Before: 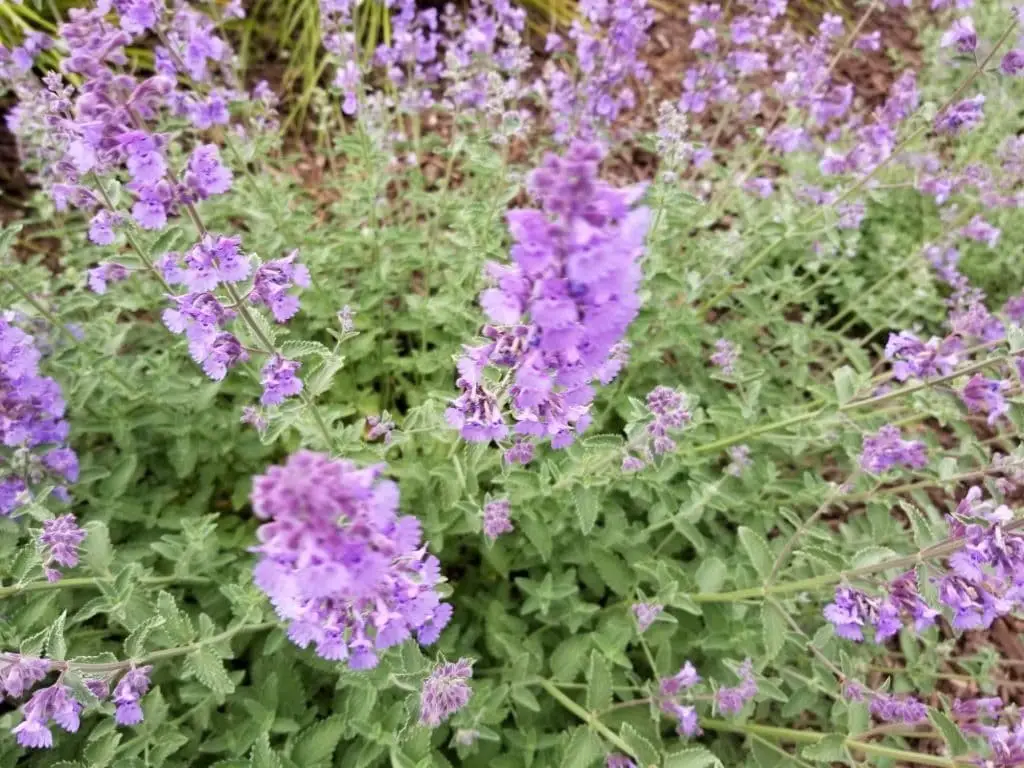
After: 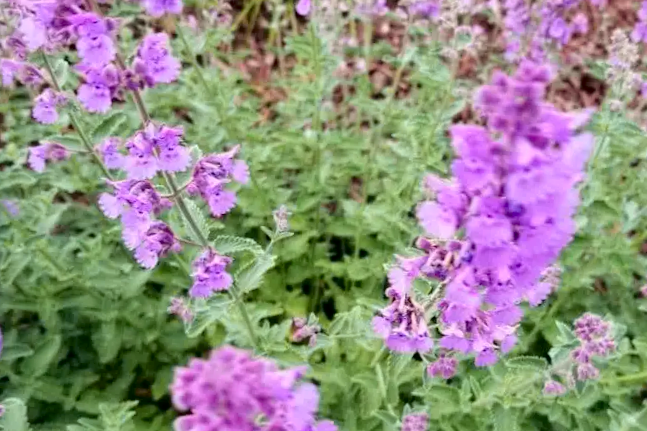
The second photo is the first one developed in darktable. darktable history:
tone curve: curves: ch0 [(0, 0) (0.068, 0.012) (0.183, 0.089) (0.341, 0.283) (0.547, 0.532) (0.828, 0.815) (1, 0.983)]; ch1 [(0, 0) (0.23, 0.166) (0.34, 0.308) (0.371, 0.337) (0.429, 0.411) (0.477, 0.462) (0.499, 0.5) (0.529, 0.537) (0.559, 0.582) (0.743, 0.798) (1, 1)]; ch2 [(0, 0) (0.431, 0.414) (0.498, 0.503) (0.524, 0.528) (0.568, 0.546) (0.6, 0.597) (0.634, 0.645) (0.728, 0.742) (1, 1)], color space Lab, independent channels, preserve colors none
crop and rotate: angle -4.99°, left 2.122%, top 6.945%, right 27.566%, bottom 30.519%
